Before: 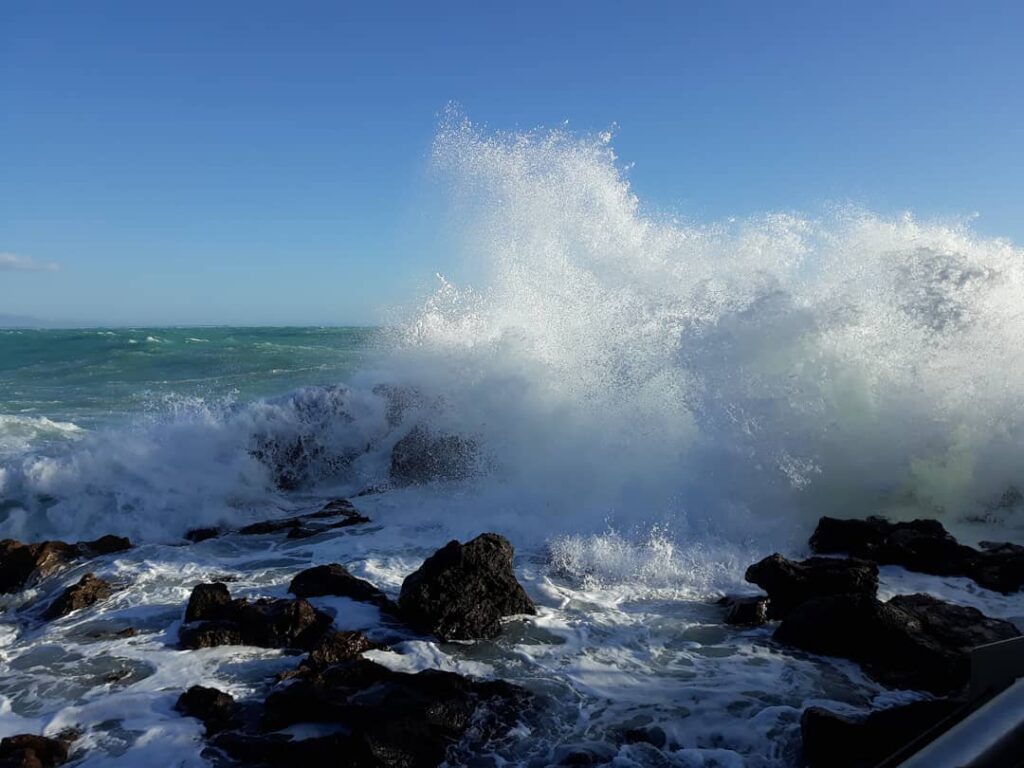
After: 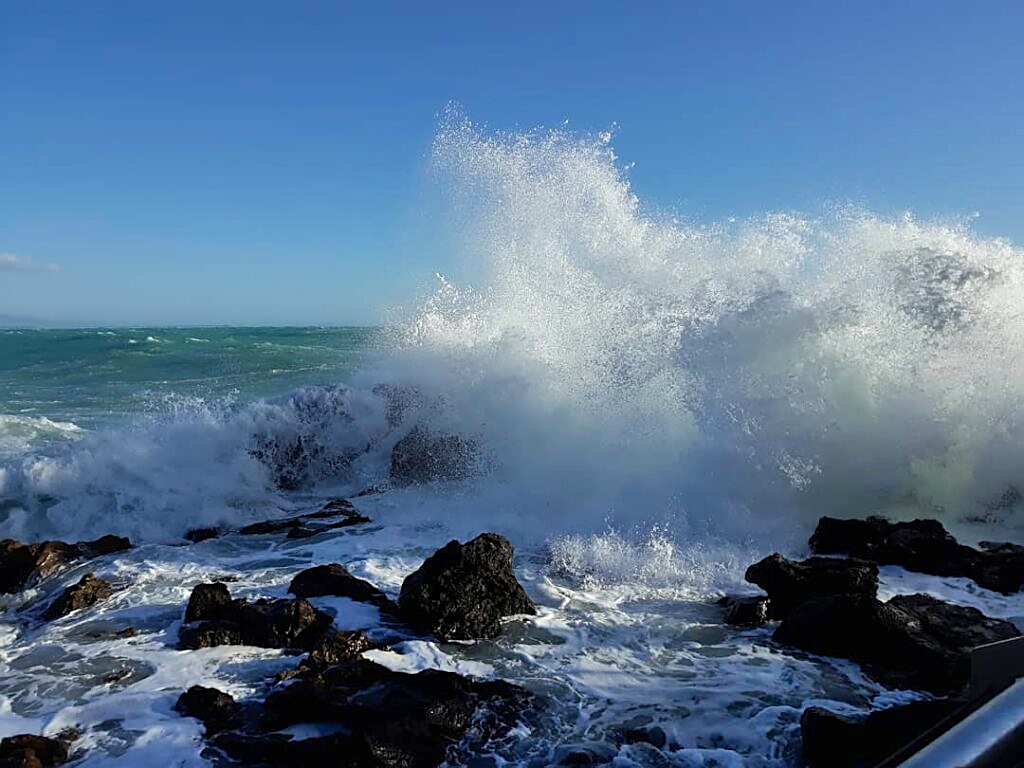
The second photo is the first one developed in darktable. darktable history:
color balance rgb: perceptual saturation grading › global saturation 0.726%, global vibrance 20%
sharpen: on, module defaults
shadows and highlights: soften with gaussian
